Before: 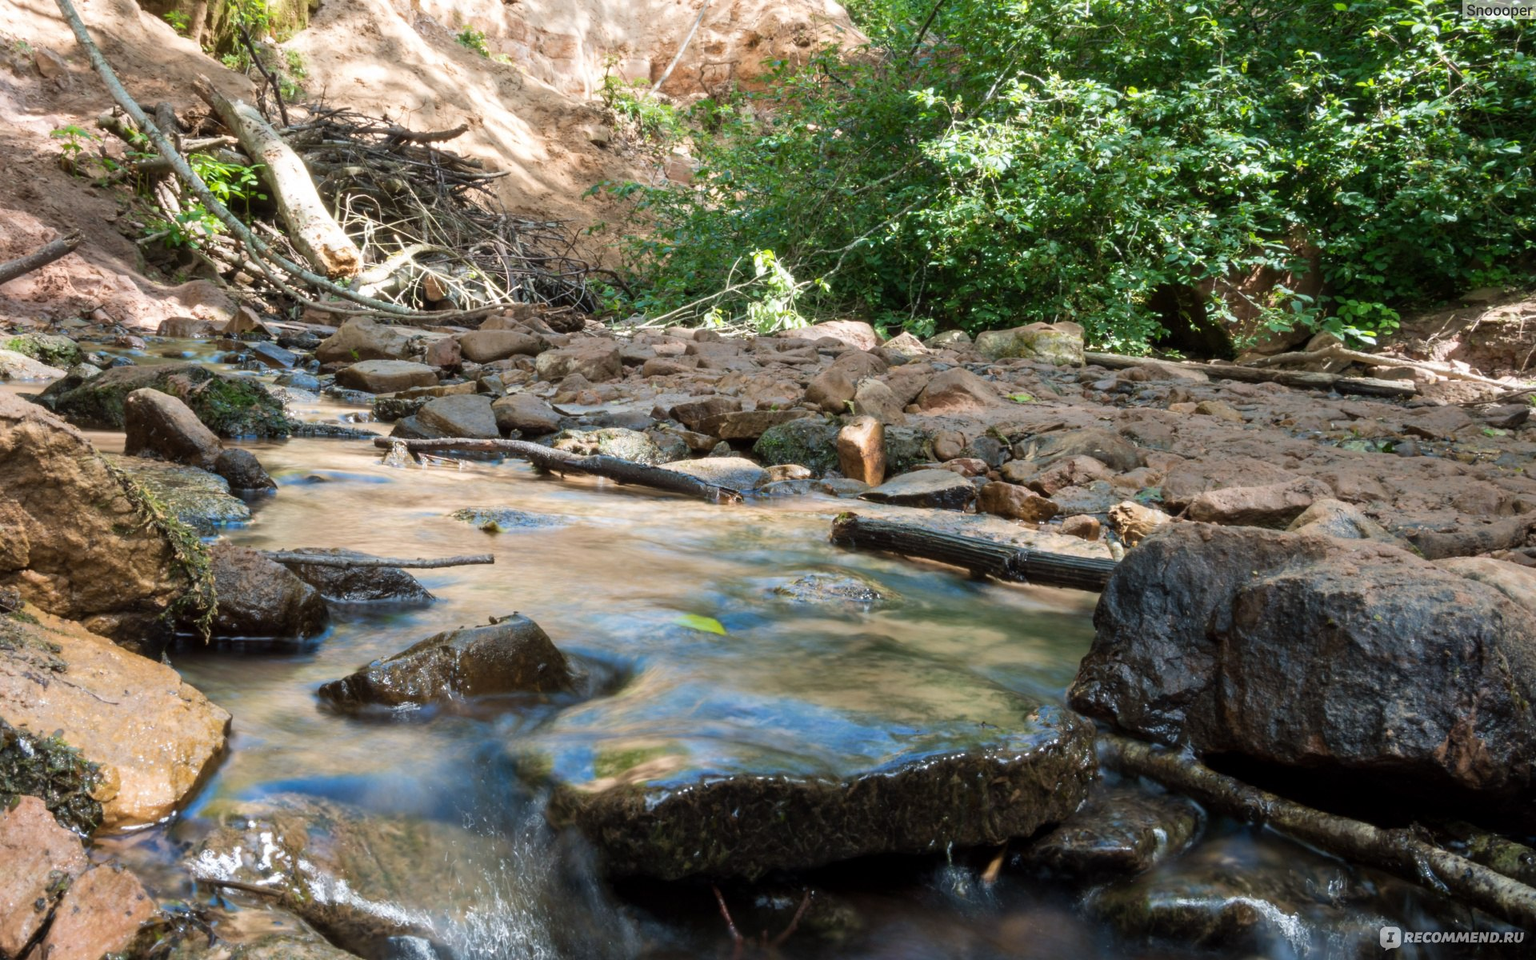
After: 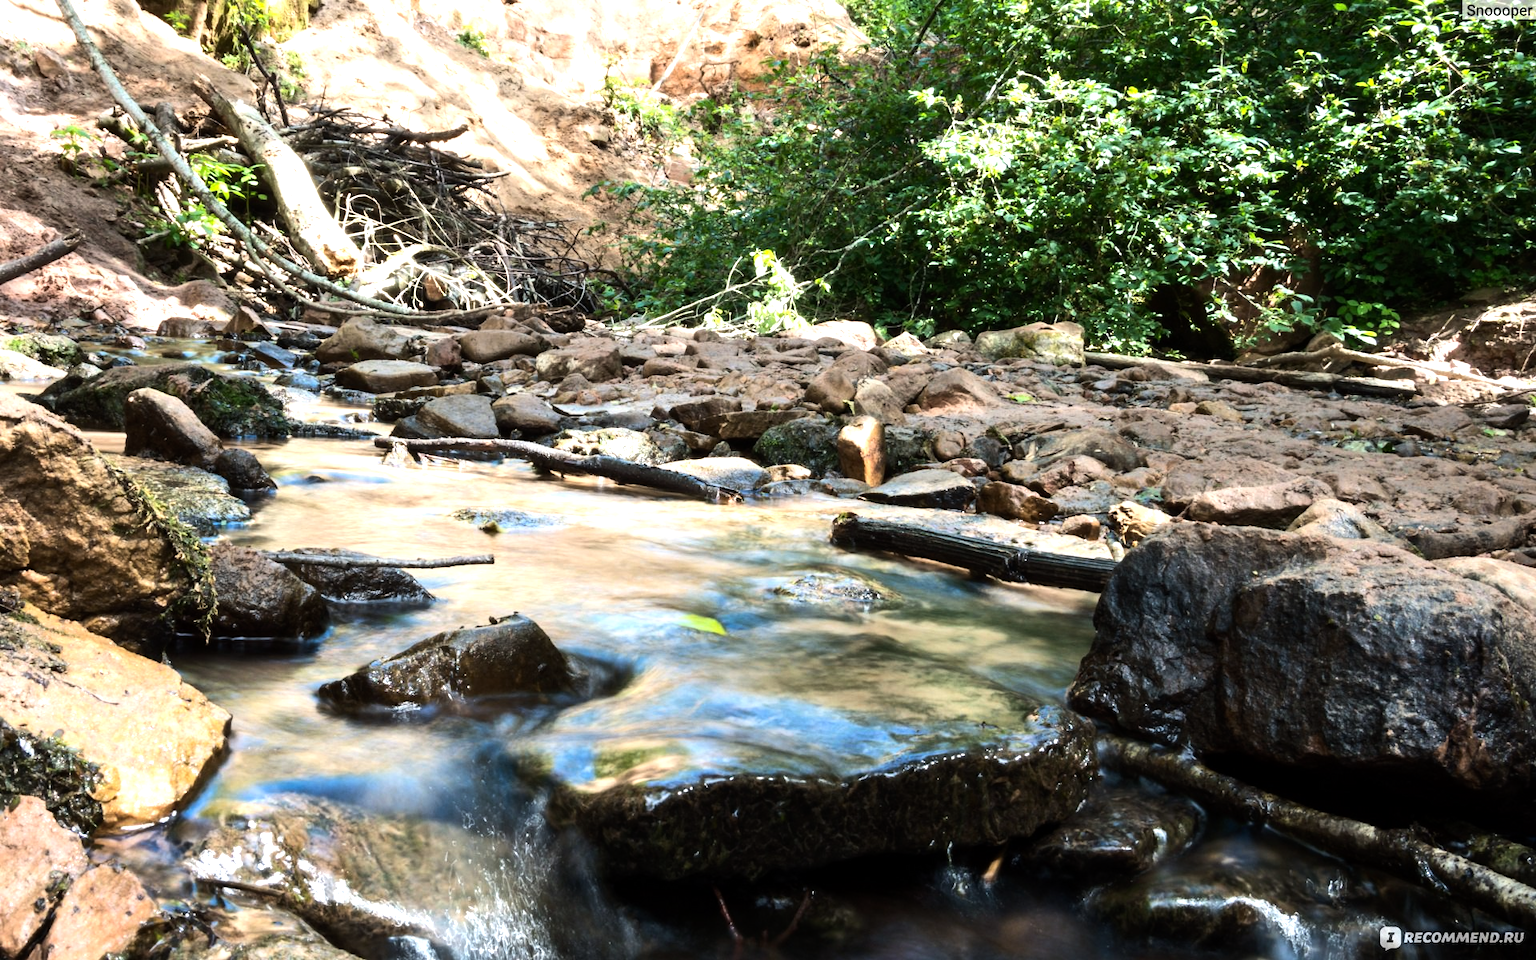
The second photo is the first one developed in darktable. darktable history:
tone equalizer: -8 EV -1.08 EV, -7 EV -1.01 EV, -6 EV -0.867 EV, -5 EV -0.578 EV, -3 EV 0.578 EV, -2 EV 0.867 EV, -1 EV 1.01 EV, +0 EV 1.08 EV, edges refinement/feathering 500, mask exposure compensation -1.57 EV, preserve details no
contrast brightness saturation: contrast 0.1, brightness 0.02, saturation 0.02
